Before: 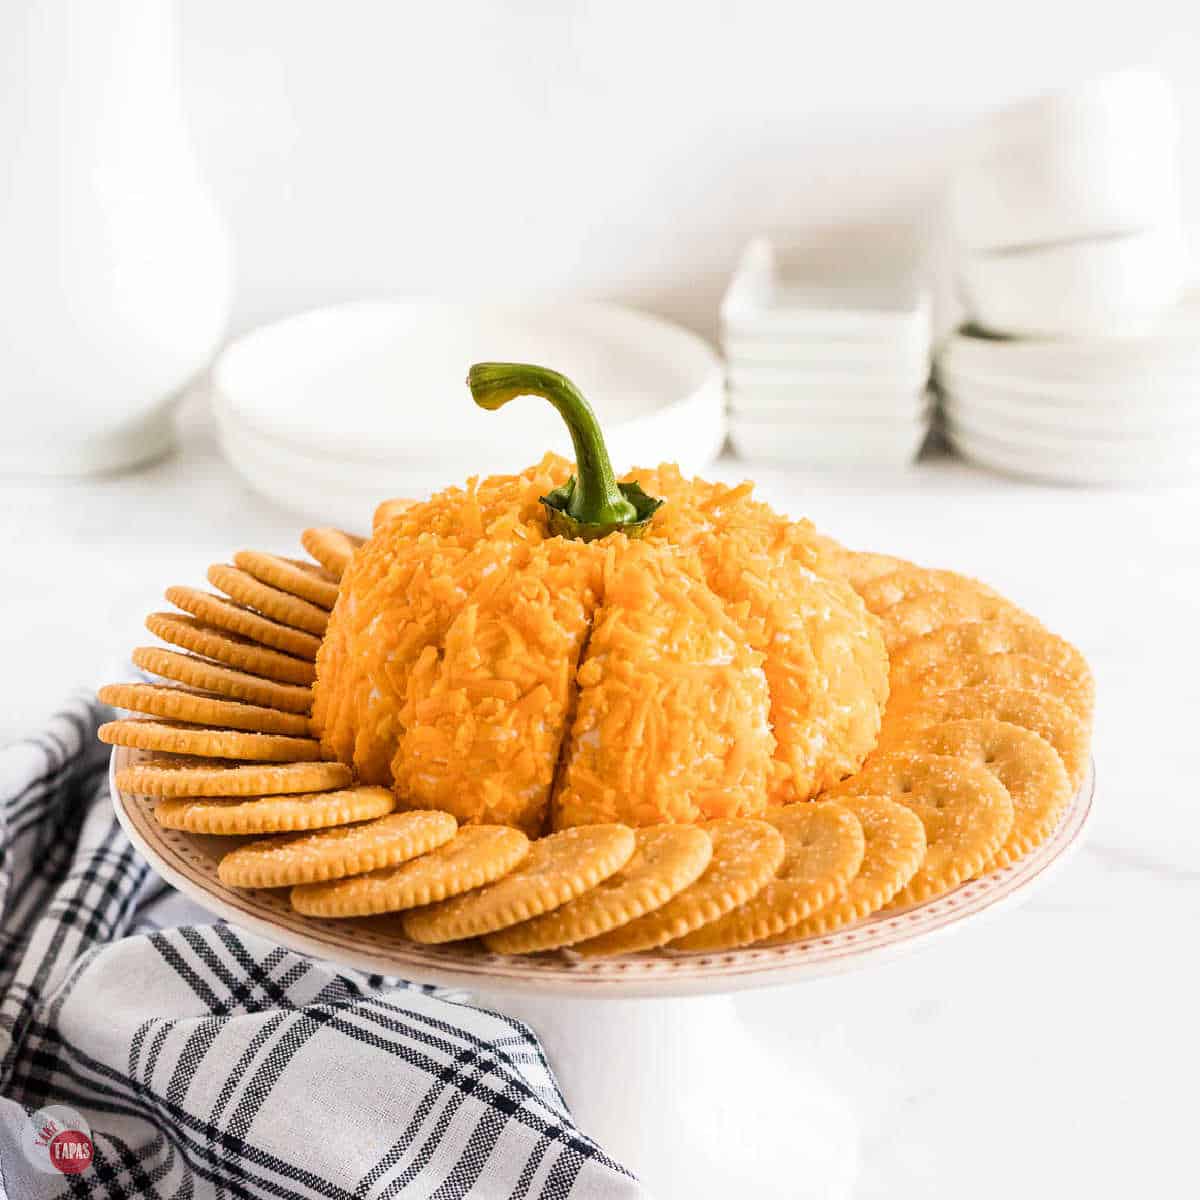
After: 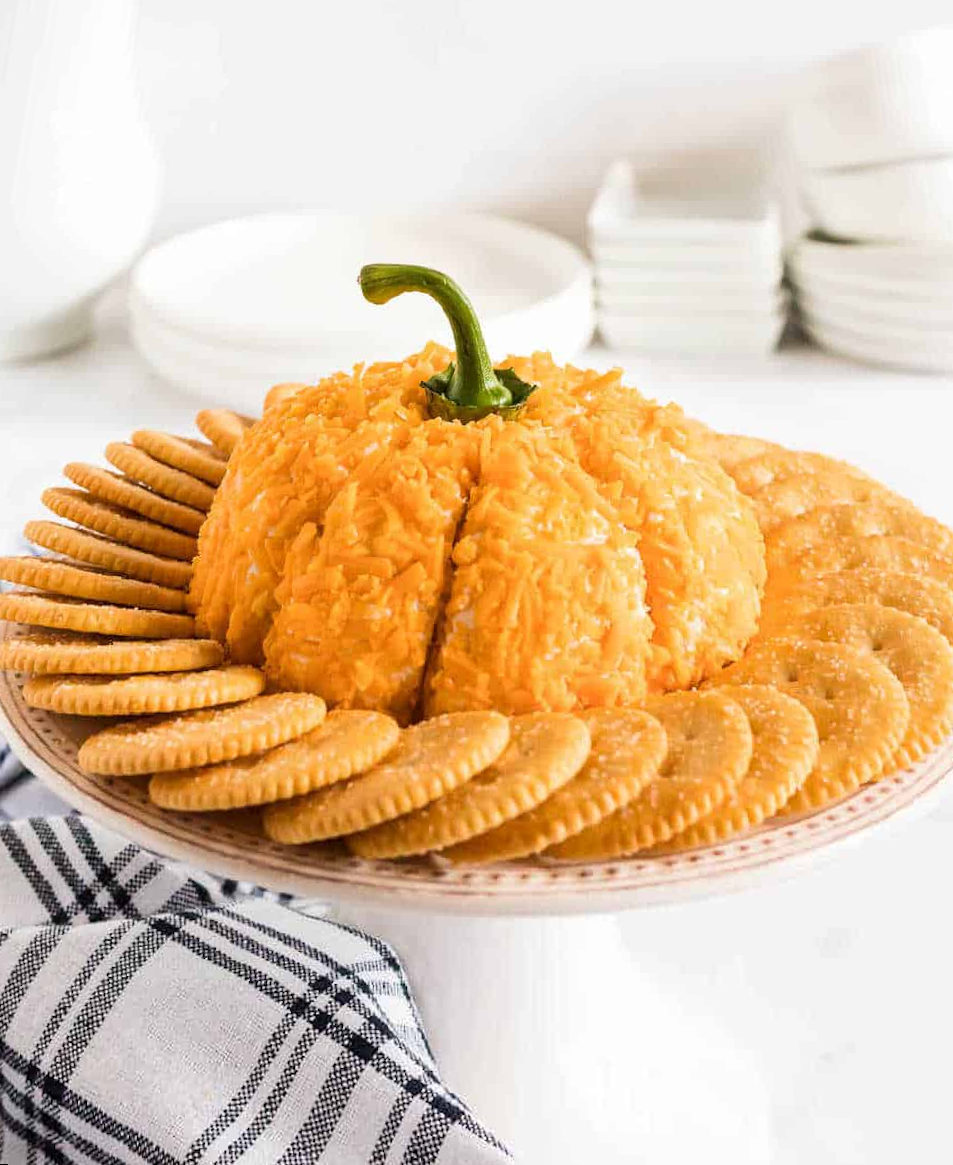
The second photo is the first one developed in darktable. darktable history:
rotate and perspective: rotation 0.72°, lens shift (vertical) -0.352, lens shift (horizontal) -0.051, crop left 0.152, crop right 0.859, crop top 0.019, crop bottom 0.964
crop: right 4.126%, bottom 0.031%
